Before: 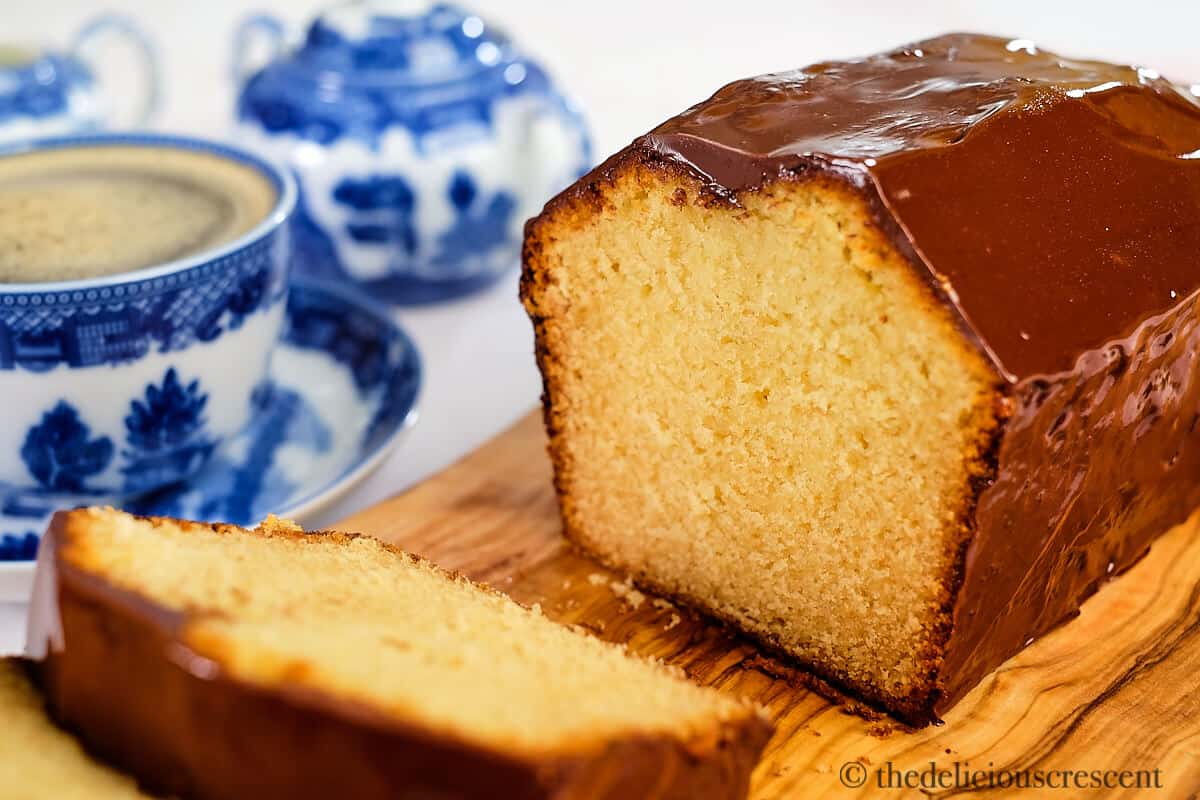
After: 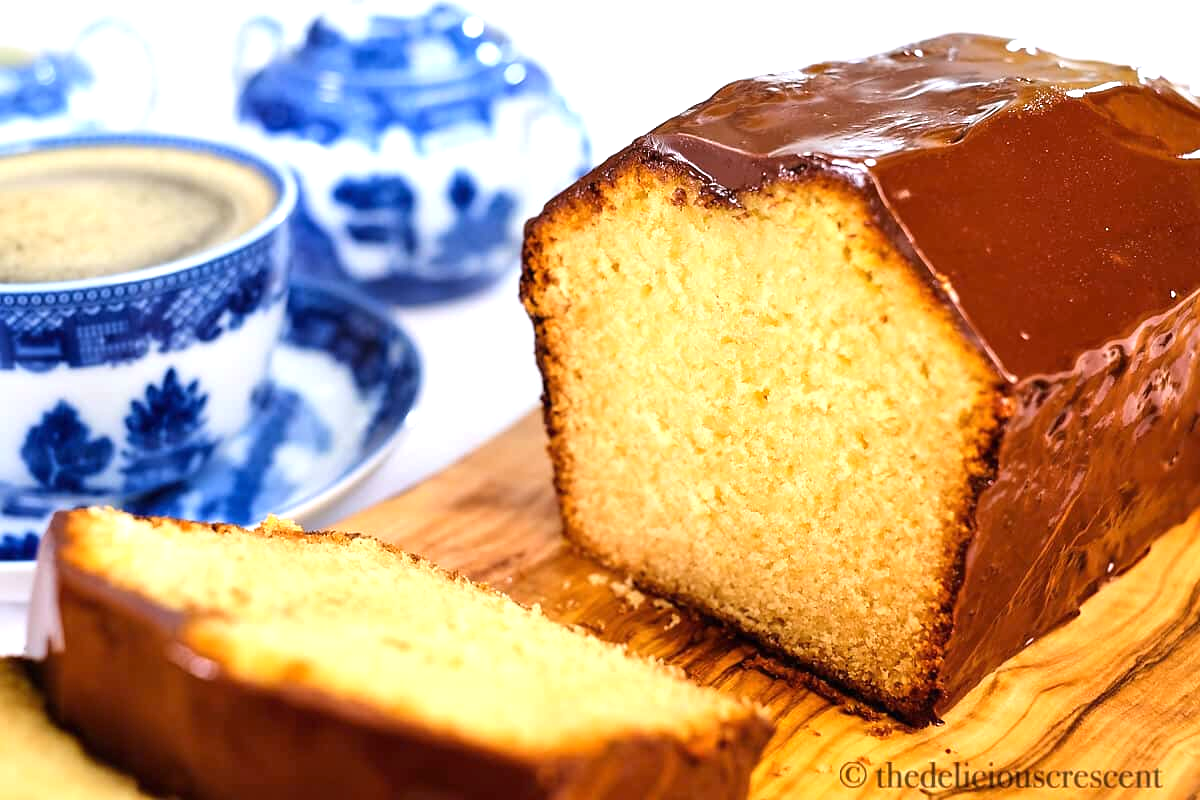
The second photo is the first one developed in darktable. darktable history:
white balance: red 0.984, blue 1.059
exposure: black level correction 0, exposure 0.7 EV, compensate exposure bias true, compensate highlight preservation false
